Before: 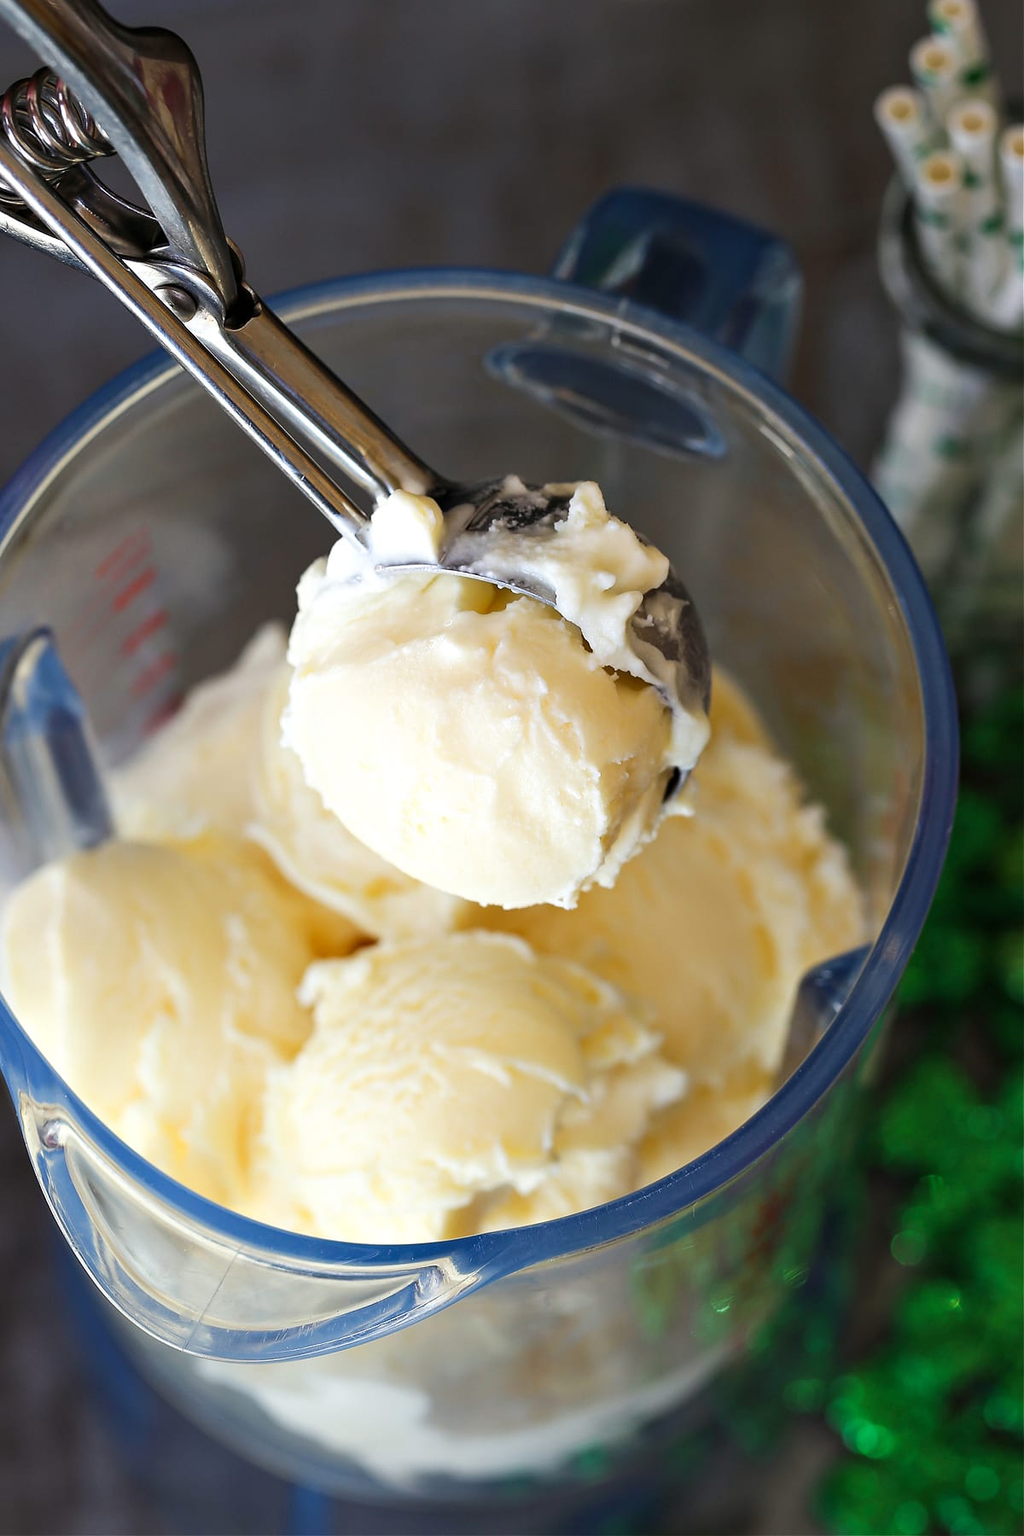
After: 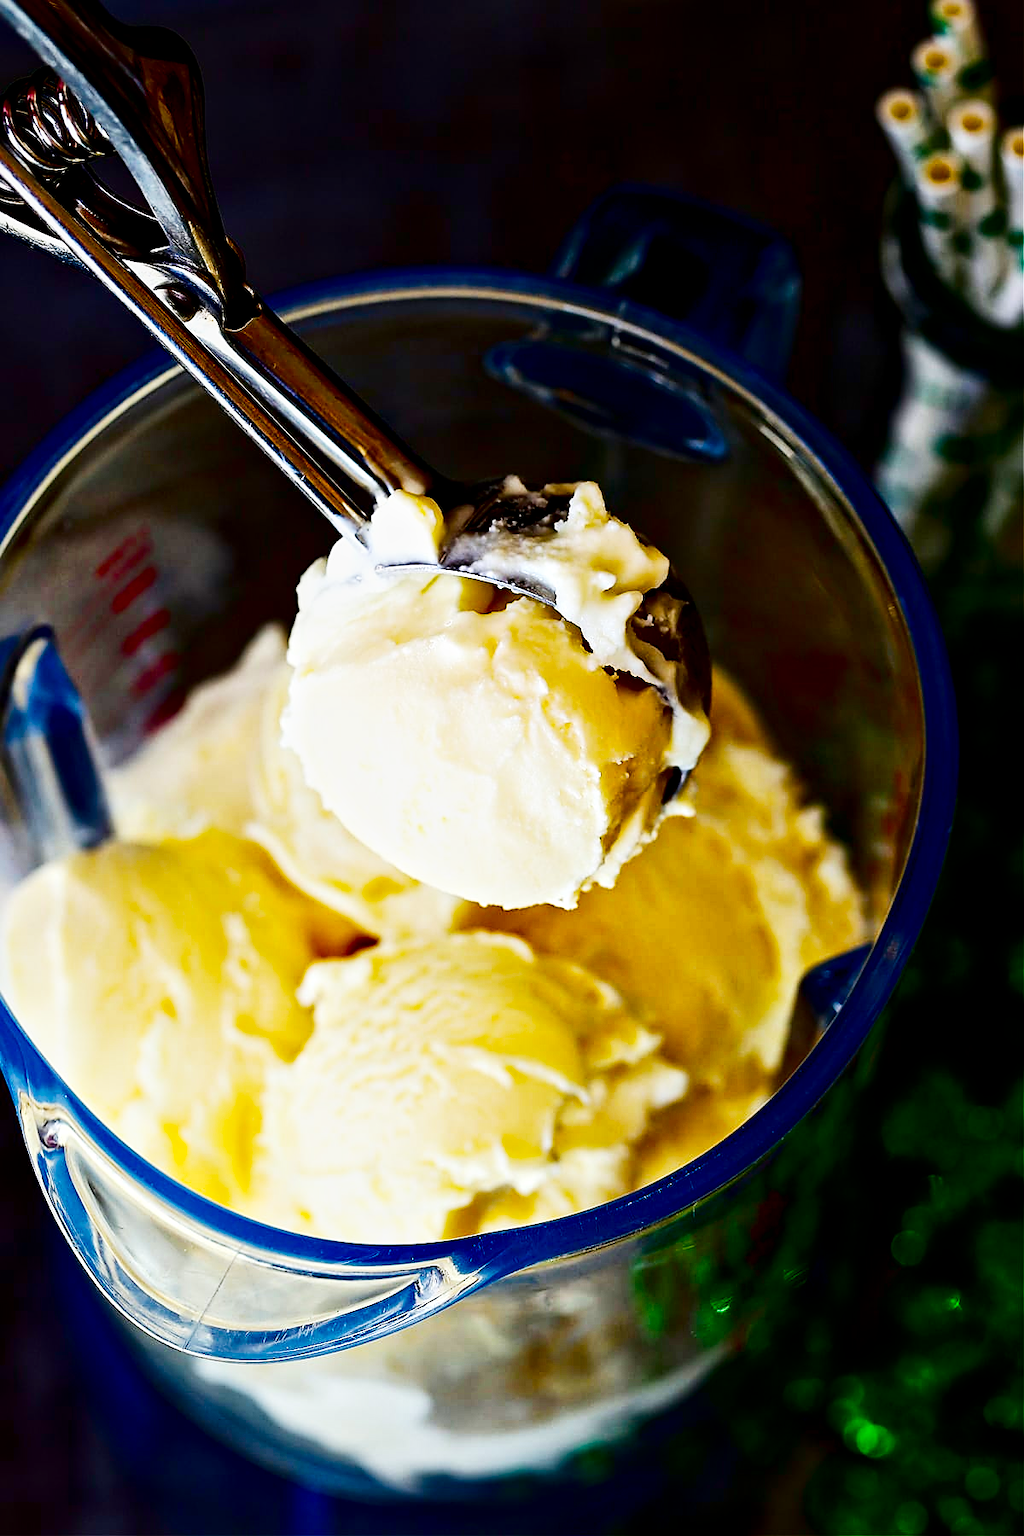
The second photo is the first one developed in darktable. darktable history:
base curve: curves: ch0 [(0, 0) (0.007, 0.004) (0.027, 0.03) (0.046, 0.07) (0.207, 0.54) (0.442, 0.872) (0.673, 0.972) (1, 1)], preserve colors none
exposure: black level correction -0.017, exposure -1.055 EV, compensate highlight preservation false
sharpen: on, module defaults
color balance rgb: global offset › luminance -1.416%, perceptual saturation grading › global saturation 48.91%
contrast brightness saturation: contrast 0.242, brightness -0.232, saturation 0.138
local contrast: mode bilateral grid, contrast 20, coarseness 18, detail 163%, midtone range 0.2
